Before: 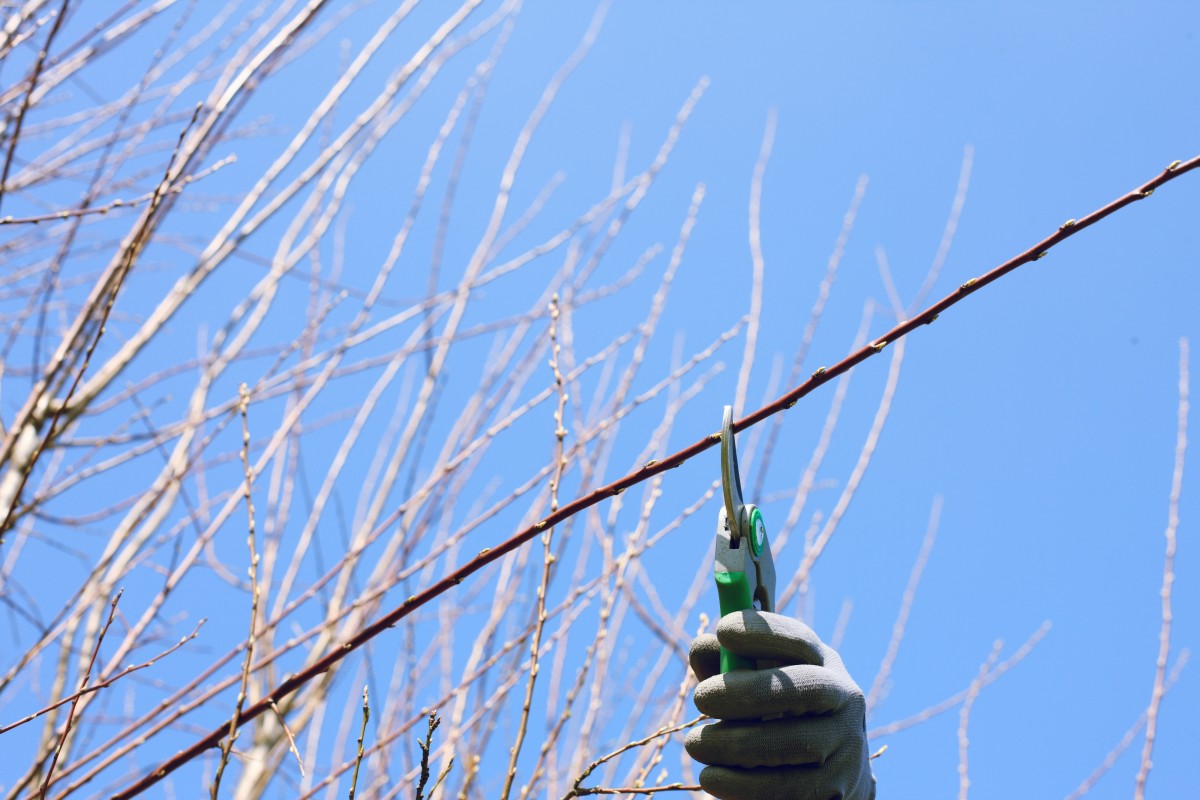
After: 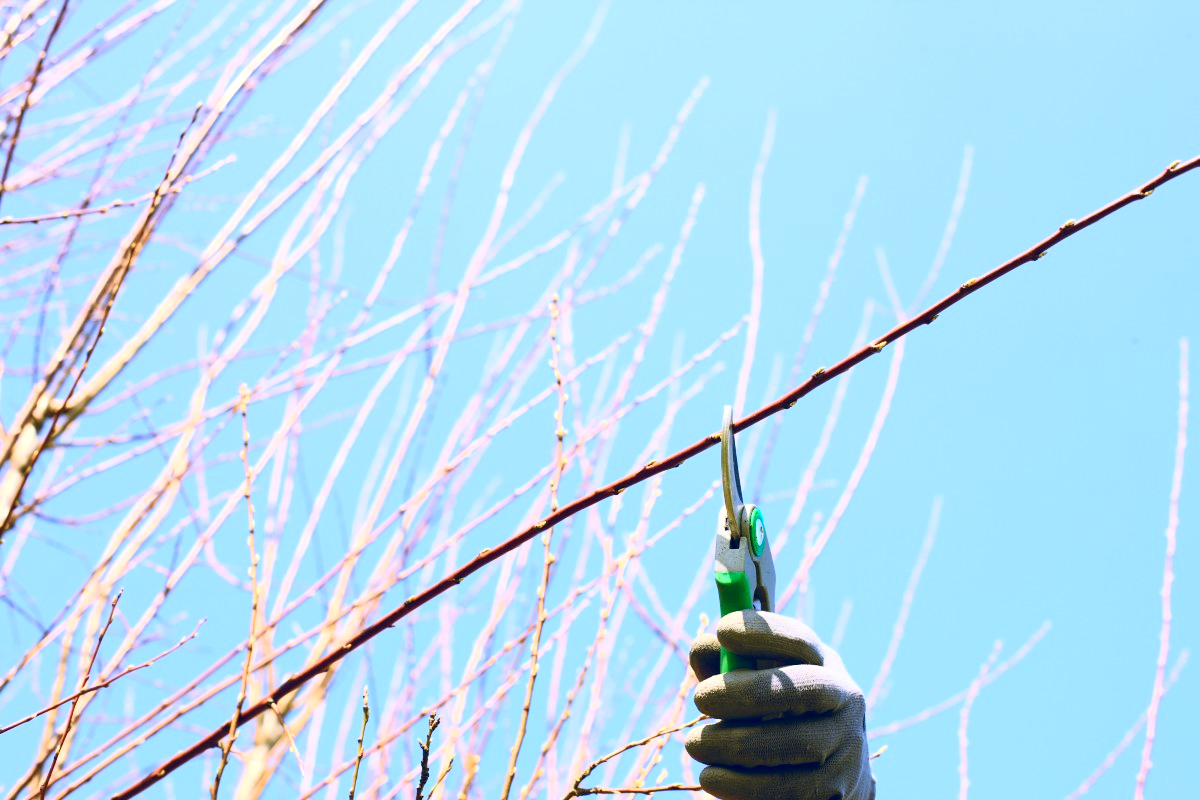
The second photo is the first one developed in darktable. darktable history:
tone curve: curves: ch0 [(0, 0) (0.091, 0.075) (0.389, 0.441) (0.696, 0.808) (0.844, 0.908) (0.909, 0.942) (1, 0.973)]; ch1 [(0, 0) (0.437, 0.404) (0.48, 0.486) (0.5, 0.5) (0.529, 0.556) (0.58, 0.606) (0.616, 0.654) (1, 1)]; ch2 [(0, 0) (0.442, 0.415) (0.5, 0.5) (0.535, 0.567) (0.585, 0.632) (1, 1)], color space Lab, independent channels, preserve colors none
exposure: black level correction 0.001, exposure 0.5 EV, compensate exposure bias true, compensate highlight preservation false
color balance: lift [1, 0.998, 1.001, 1.002], gamma [1, 1.02, 1, 0.98], gain [1, 1.02, 1.003, 0.98]
